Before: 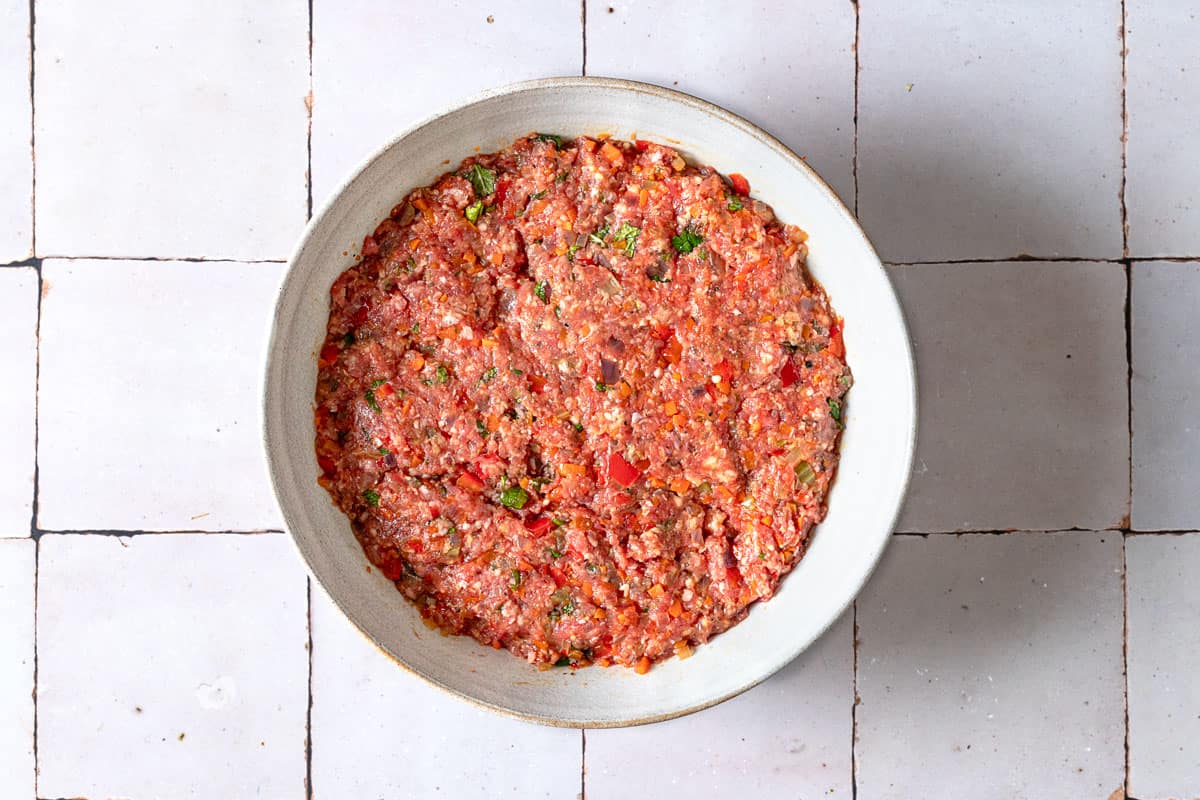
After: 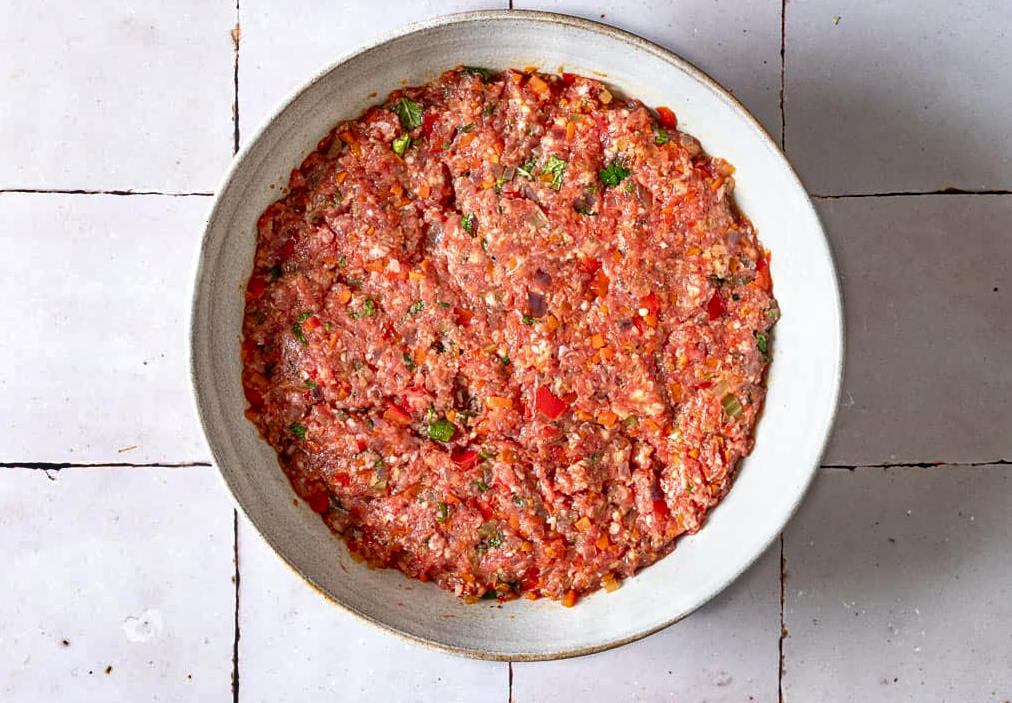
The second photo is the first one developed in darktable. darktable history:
haze removal: compatibility mode true, adaptive false
shadows and highlights: soften with gaussian
crop: left 6.085%, top 8.375%, right 9.535%, bottom 3.632%
